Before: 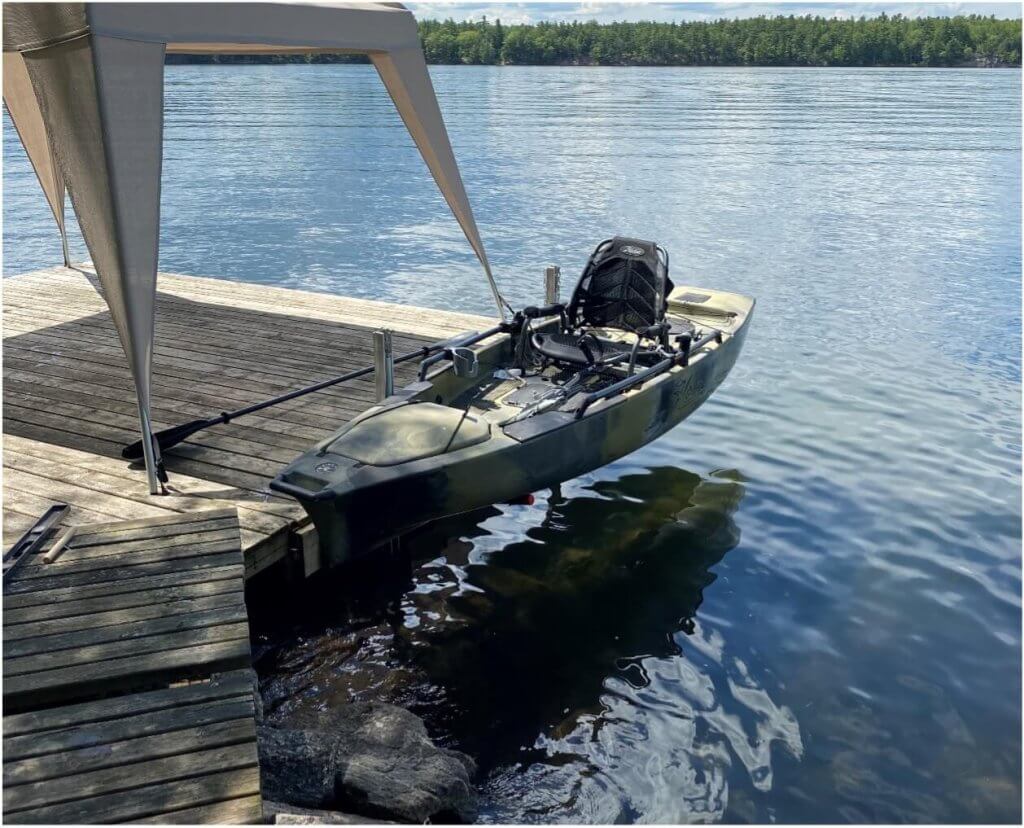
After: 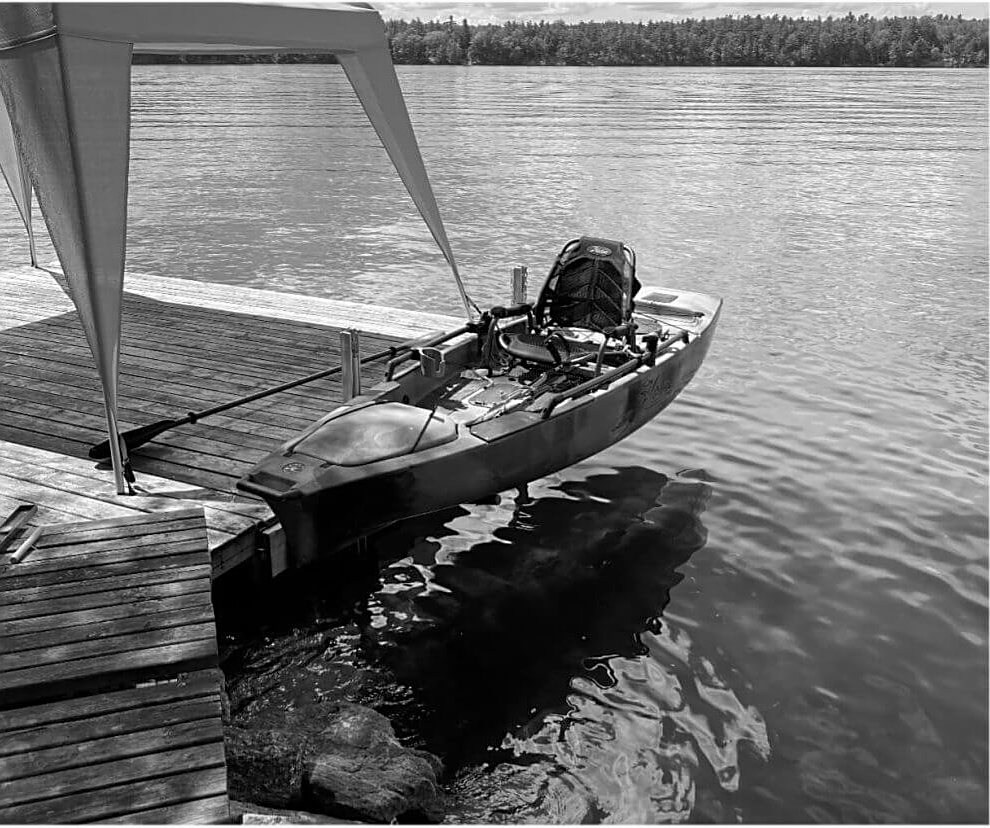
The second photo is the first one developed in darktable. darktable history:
monochrome: on, module defaults
crop and rotate: left 3.238%
sharpen: on, module defaults
